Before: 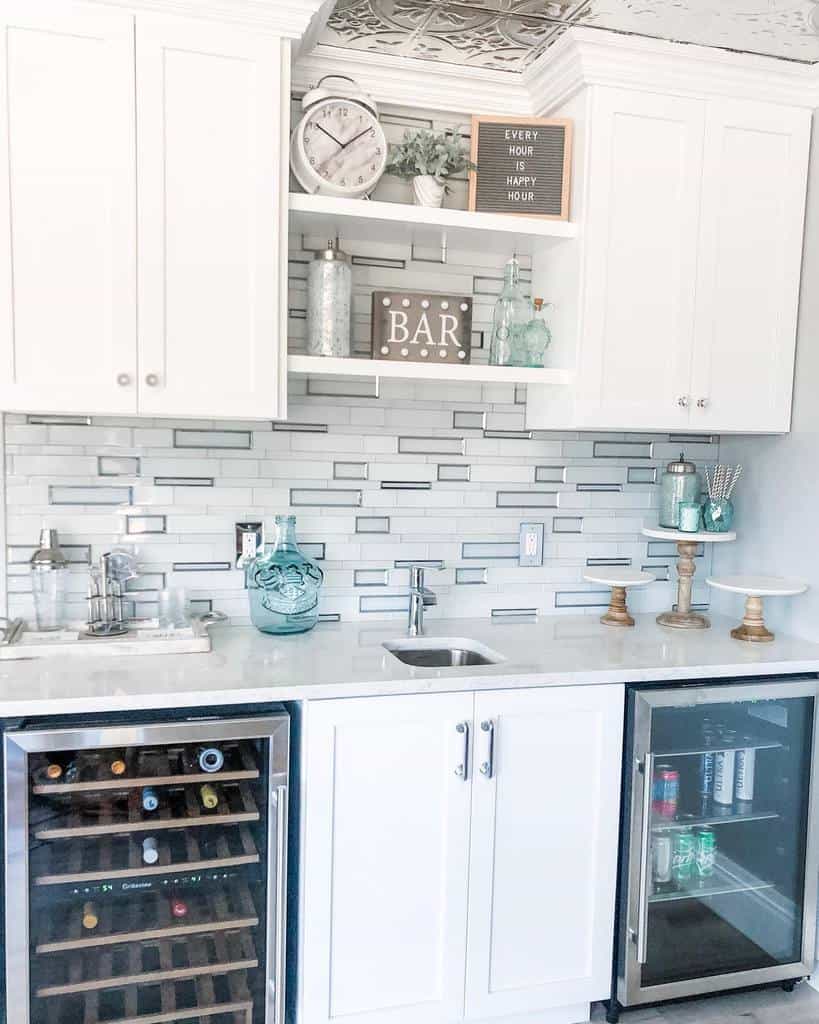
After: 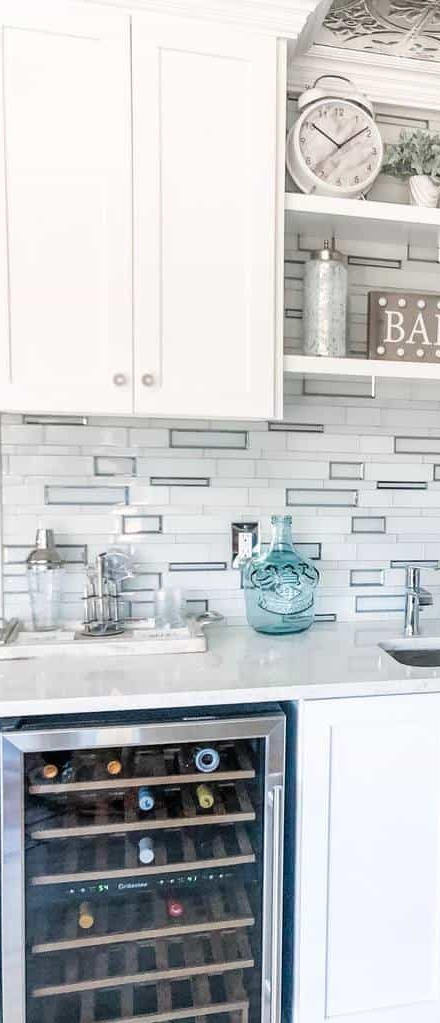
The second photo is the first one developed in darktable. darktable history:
rotate and perspective: automatic cropping off
crop: left 0.587%, right 45.588%, bottom 0.086%
